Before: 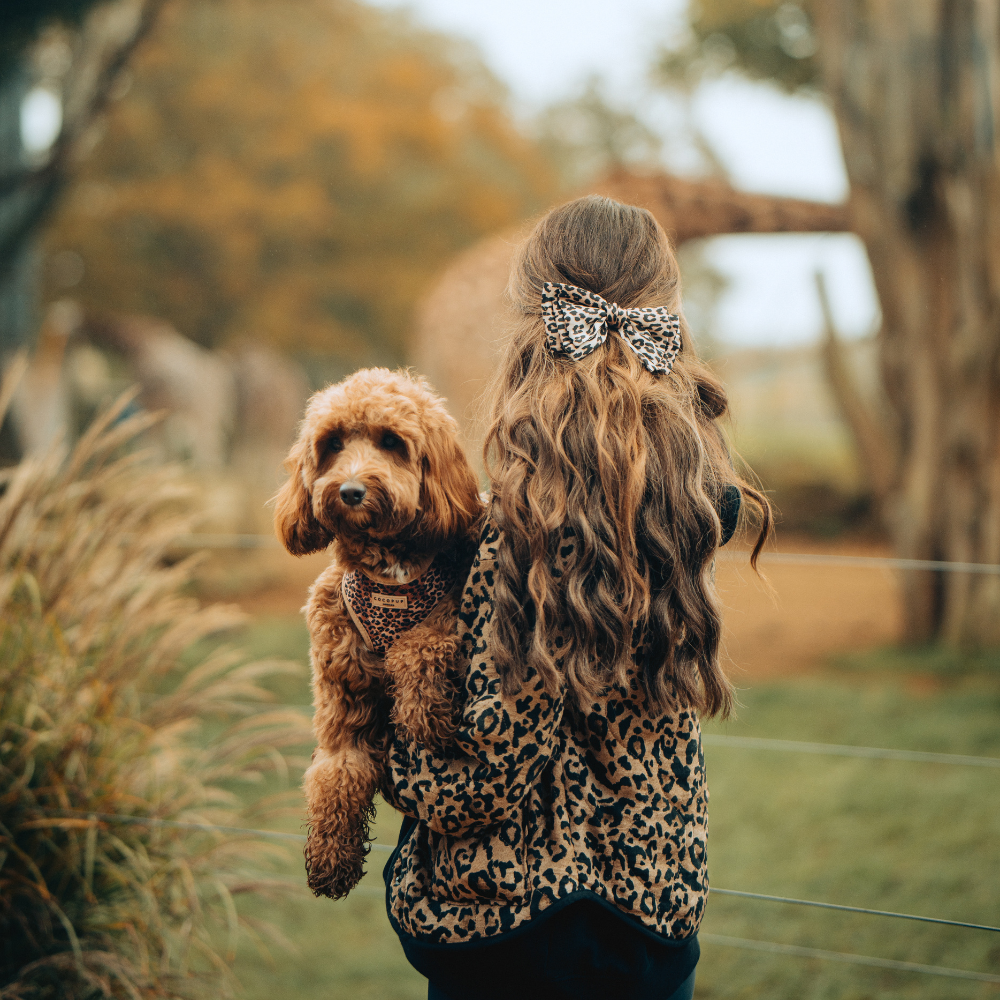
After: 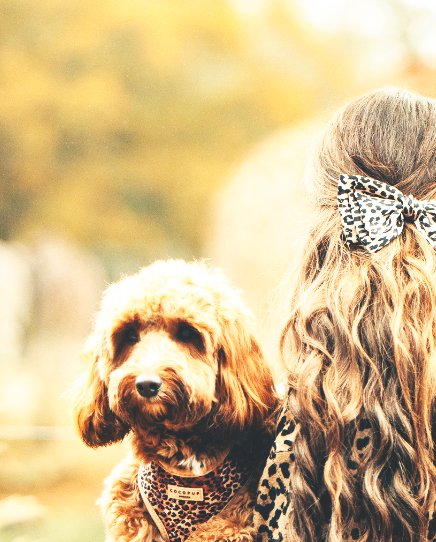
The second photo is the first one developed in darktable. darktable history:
base curve: curves: ch0 [(0, 0) (0.007, 0.004) (0.027, 0.03) (0.046, 0.07) (0.207, 0.54) (0.442, 0.872) (0.673, 0.972) (1, 1)], preserve colors none
exposure: black level correction 0.001, exposure -0.121 EV, compensate exposure bias true, compensate highlight preservation false
crop: left 20.421%, top 10.871%, right 35.906%, bottom 34.864%
color balance rgb: shadows lift › luminance -20.057%, global offset › luminance 1.974%, perceptual saturation grading › global saturation 0.477%, perceptual brilliance grading › global brilliance 17.68%
